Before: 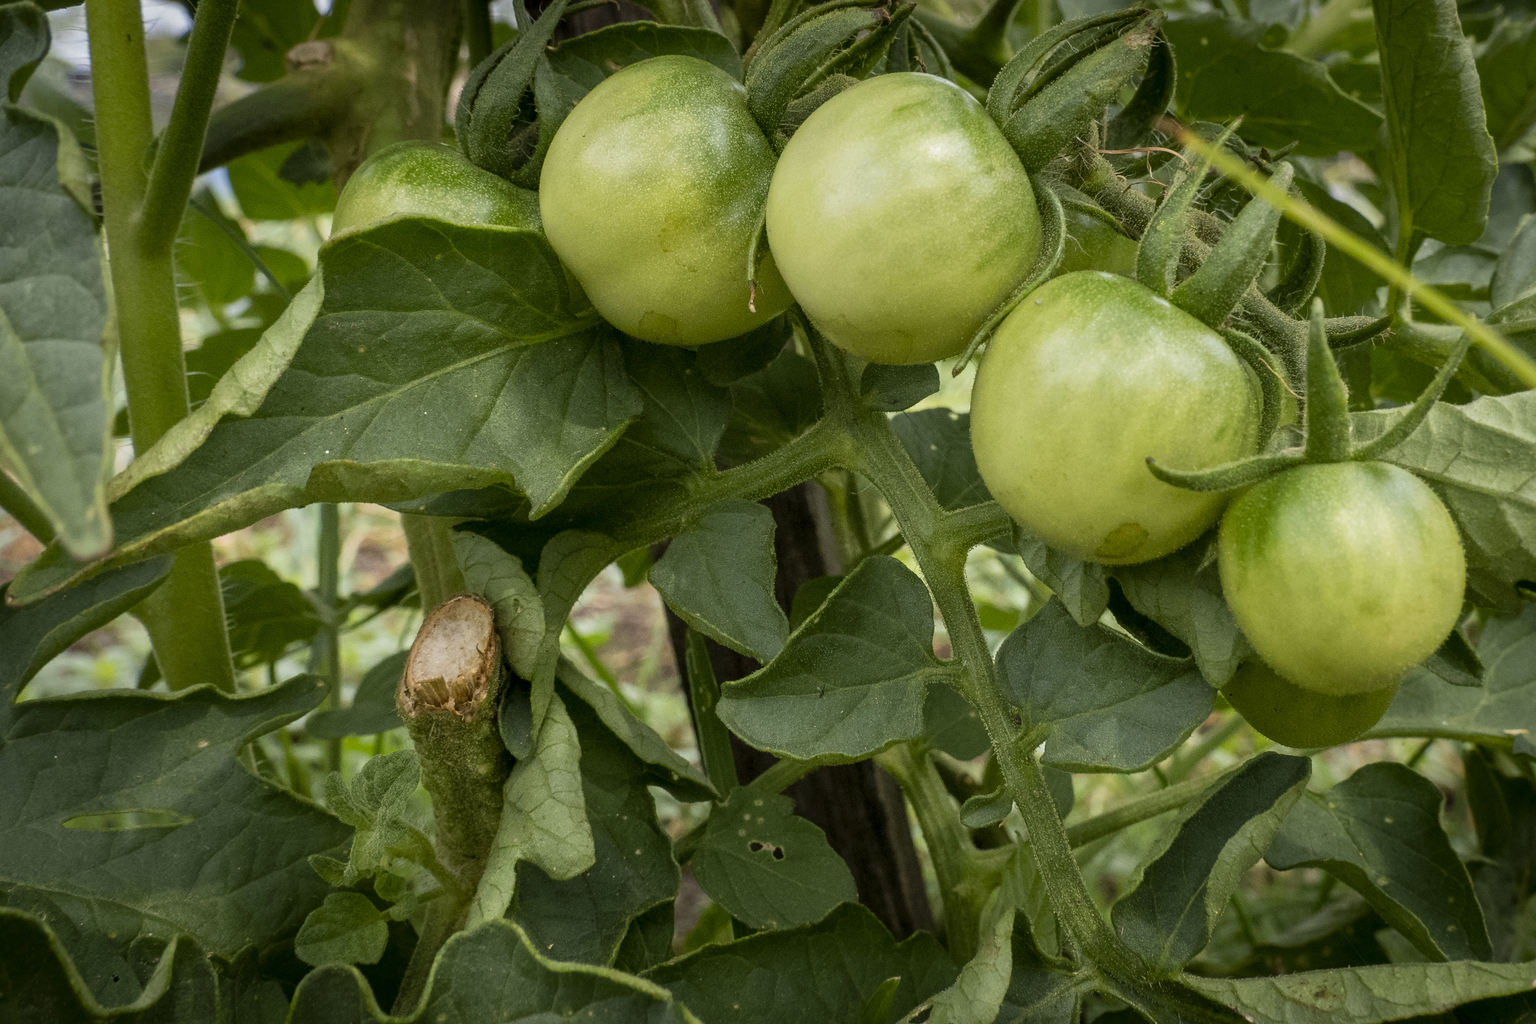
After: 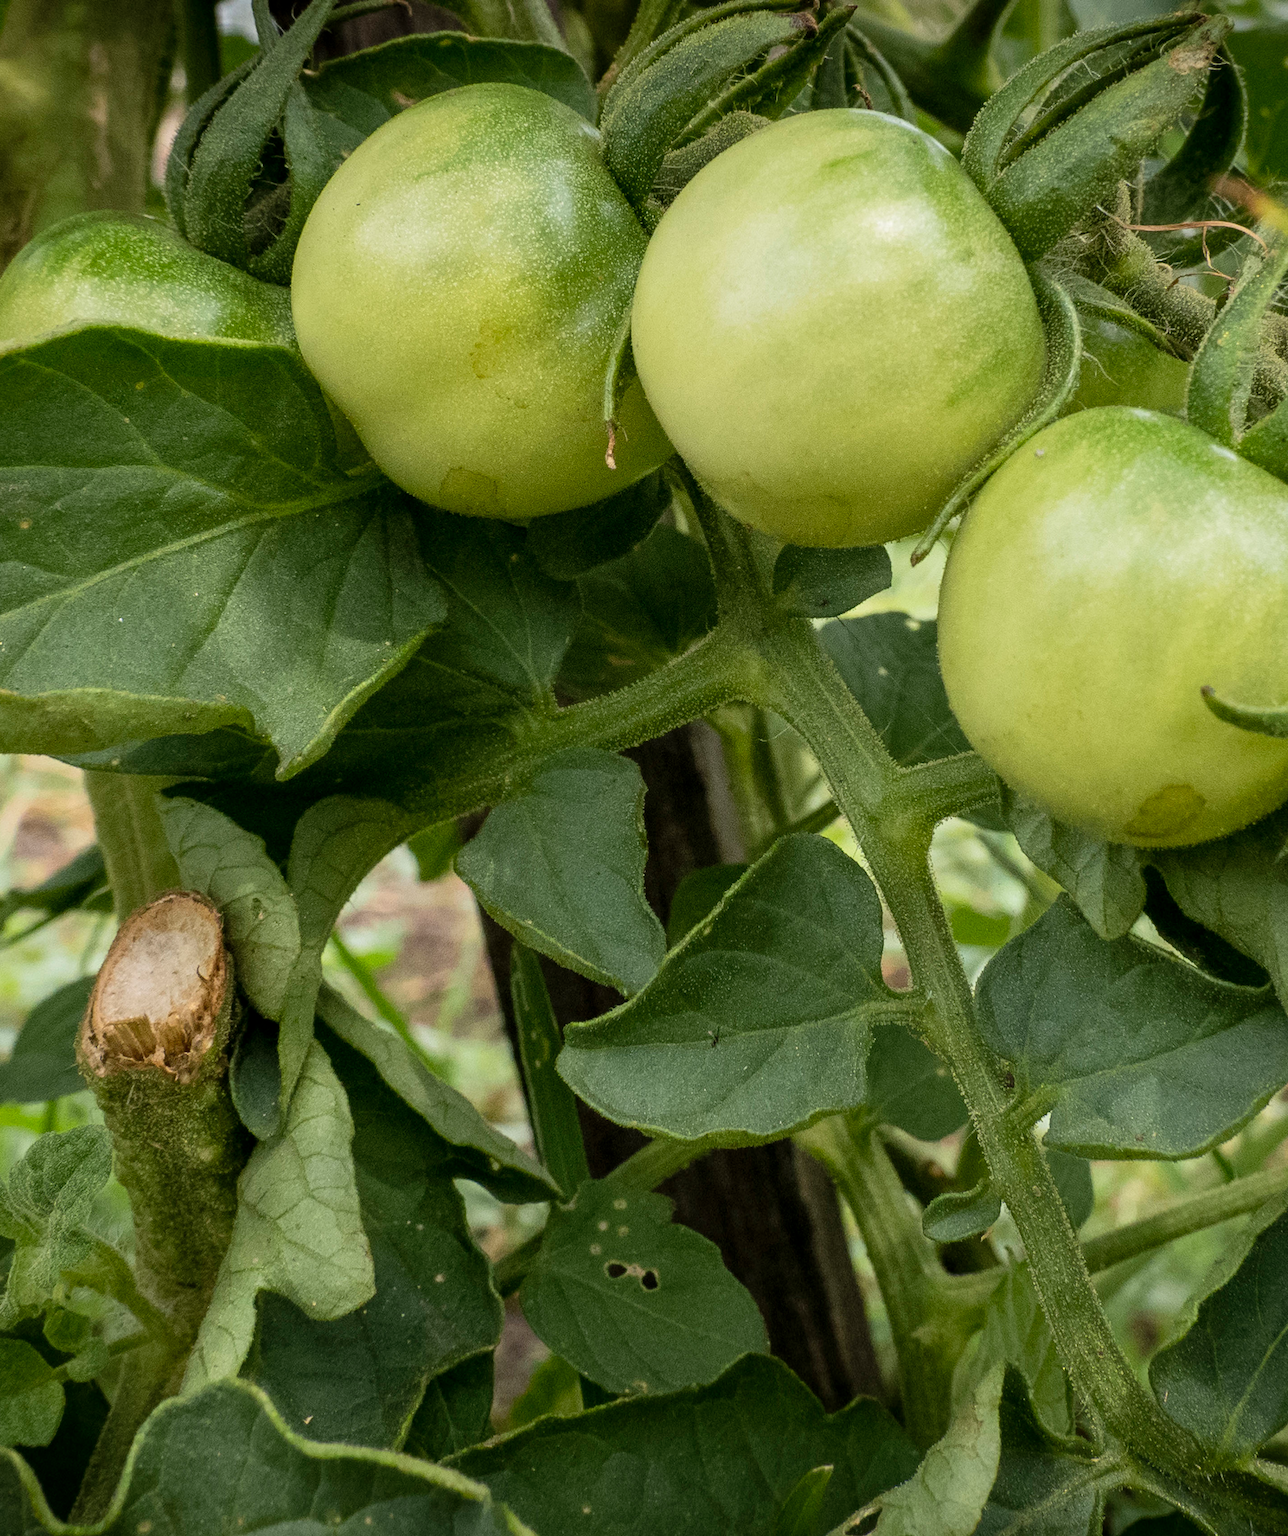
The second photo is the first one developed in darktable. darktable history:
tone curve: curves: ch0 [(0, 0) (0.641, 0.691) (1, 1)], color space Lab, independent channels, preserve colors none
crop and rotate: left 22.499%, right 21.577%
